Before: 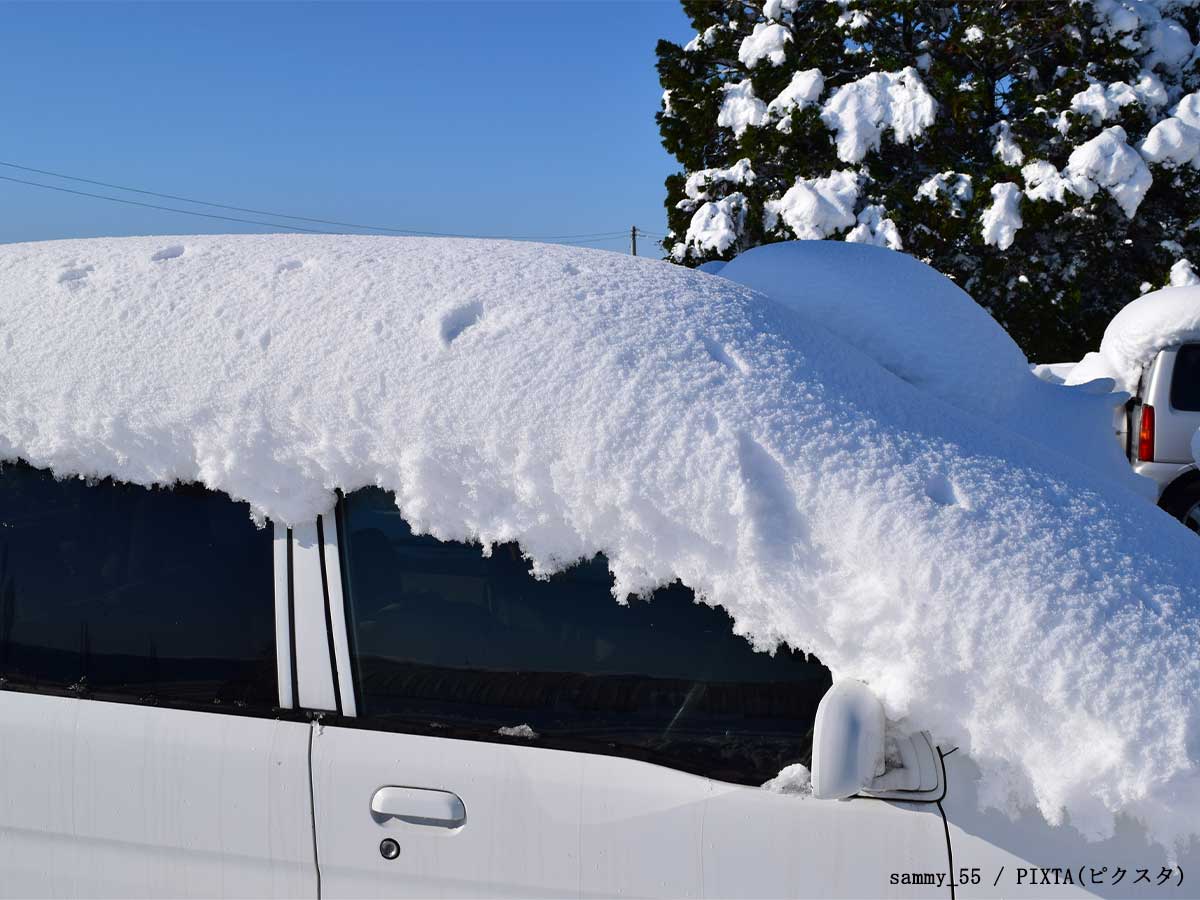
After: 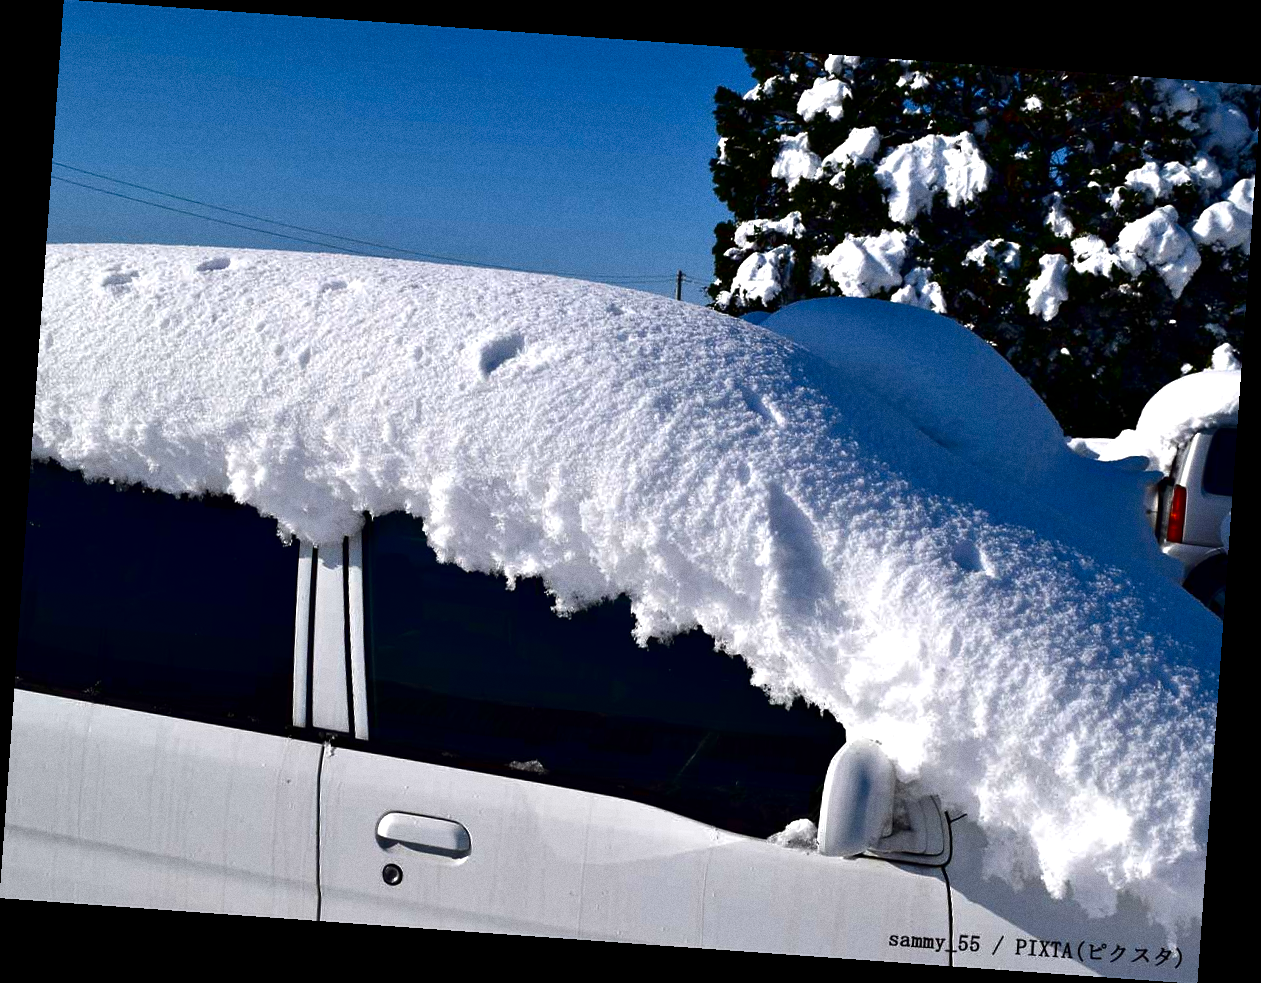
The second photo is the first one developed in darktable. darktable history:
contrast brightness saturation: brightness -0.52
grain: coarseness 0.47 ISO
rotate and perspective: rotation 4.1°, automatic cropping off
exposure: black level correction 0.001, exposure 0.5 EV, compensate exposure bias true, compensate highlight preservation false
